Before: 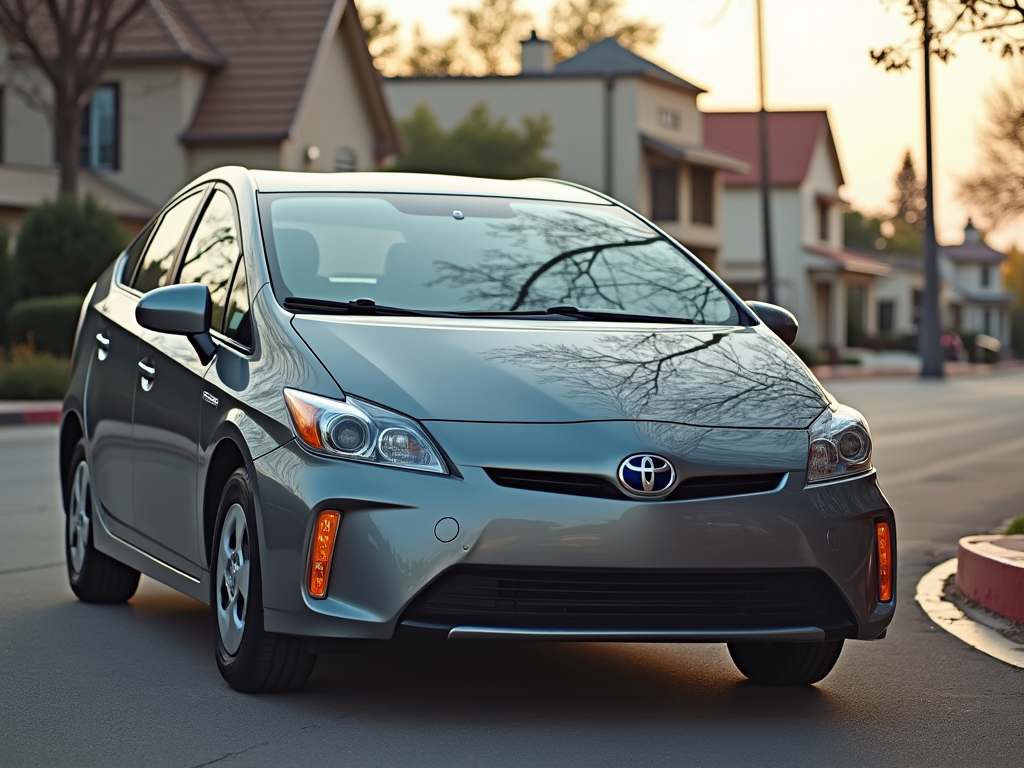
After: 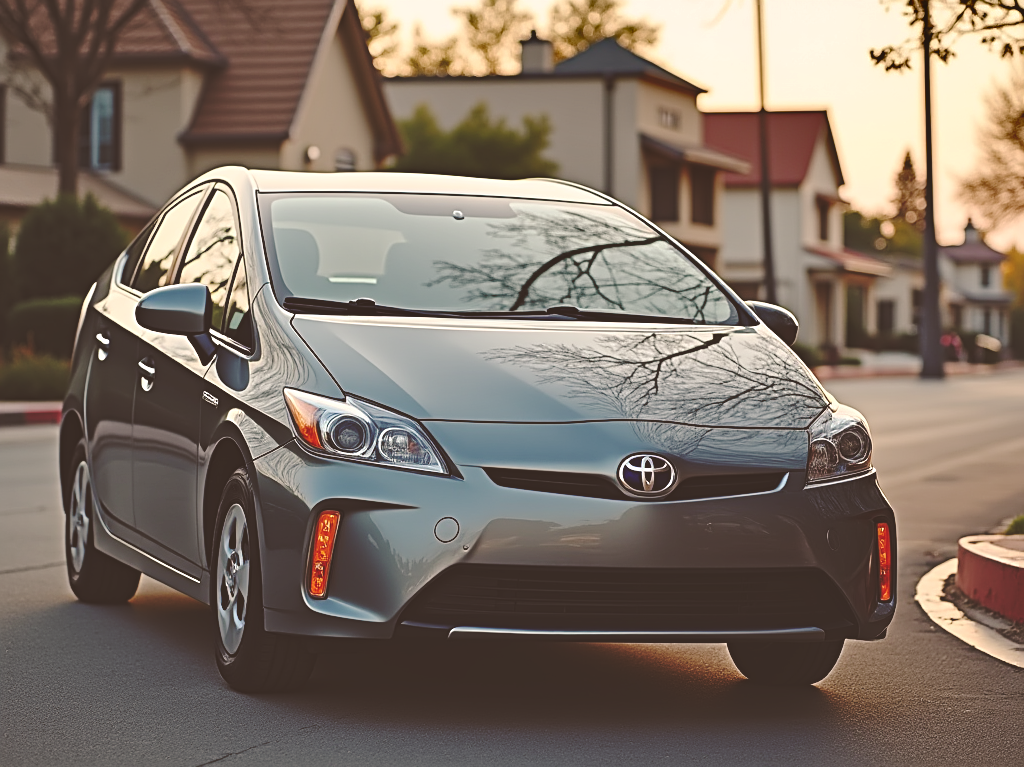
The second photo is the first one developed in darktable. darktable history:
shadows and highlights: radius 106.44, shadows 23.82, highlights -59.56, highlights color adjustment 40.61%, low approximation 0.01, soften with gaussian
crop: bottom 0.071%
sharpen: on, module defaults
base curve: curves: ch0 [(0, 0.024) (0.055, 0.065) (0.121, 0.166) (0.236, 0.319) (0.693, 0.726) (1, 1)], preserve colors none
color correction: highlights a* 6.37, highlights b* 8.39, shadows a* 5.58, shadows b* 7.08, saturation 0.909
